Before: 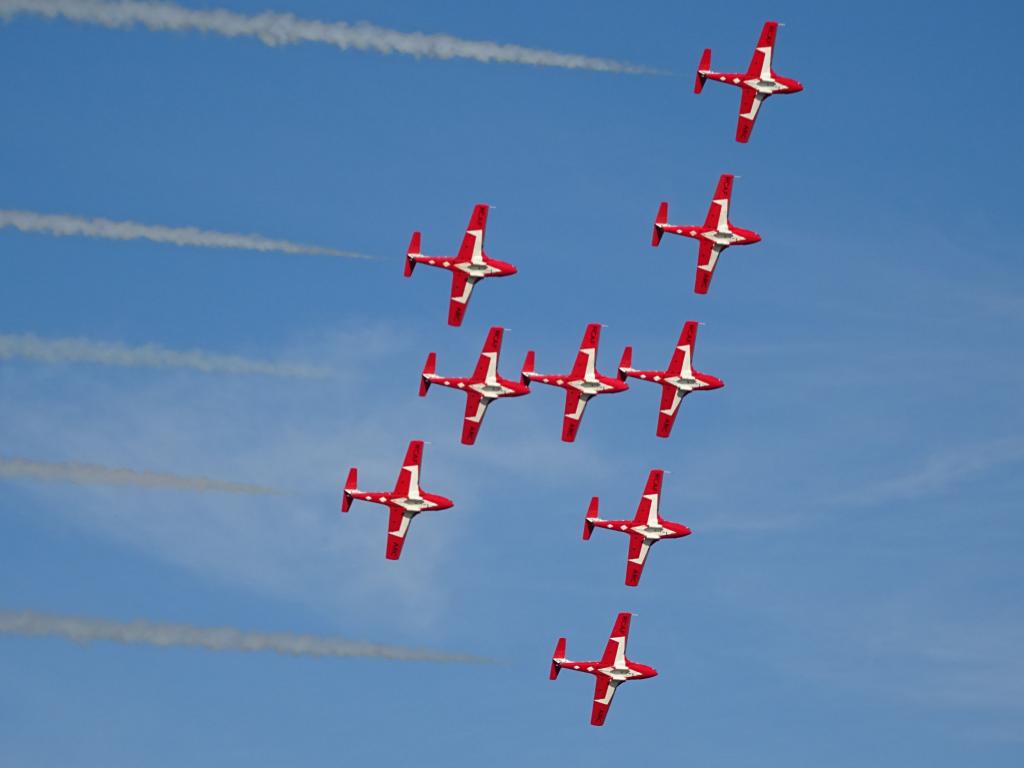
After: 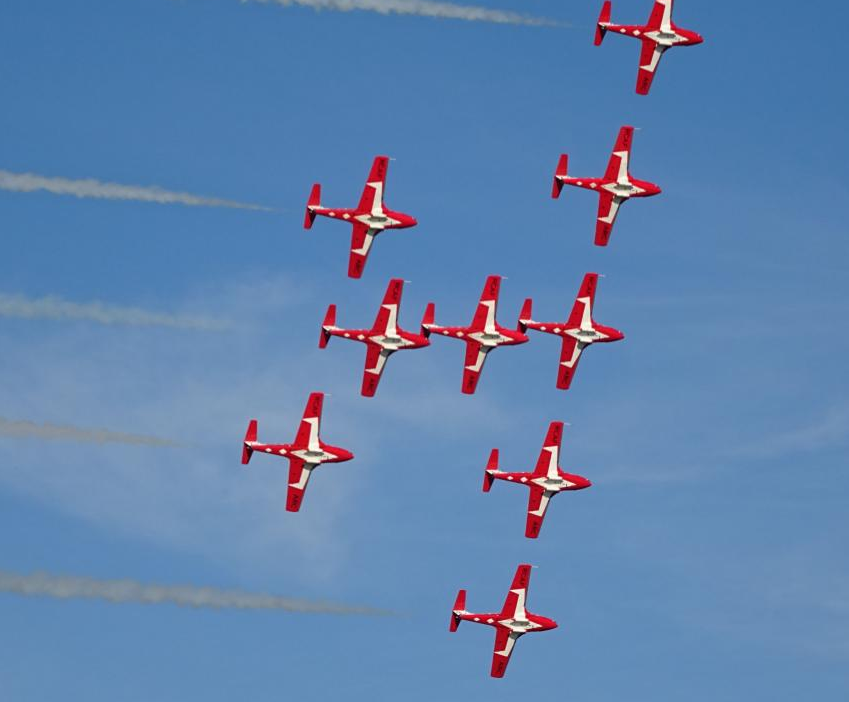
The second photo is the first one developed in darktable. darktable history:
crop: left 9.767%, top 6.271%, right 7.249%, bottom 2.261%
